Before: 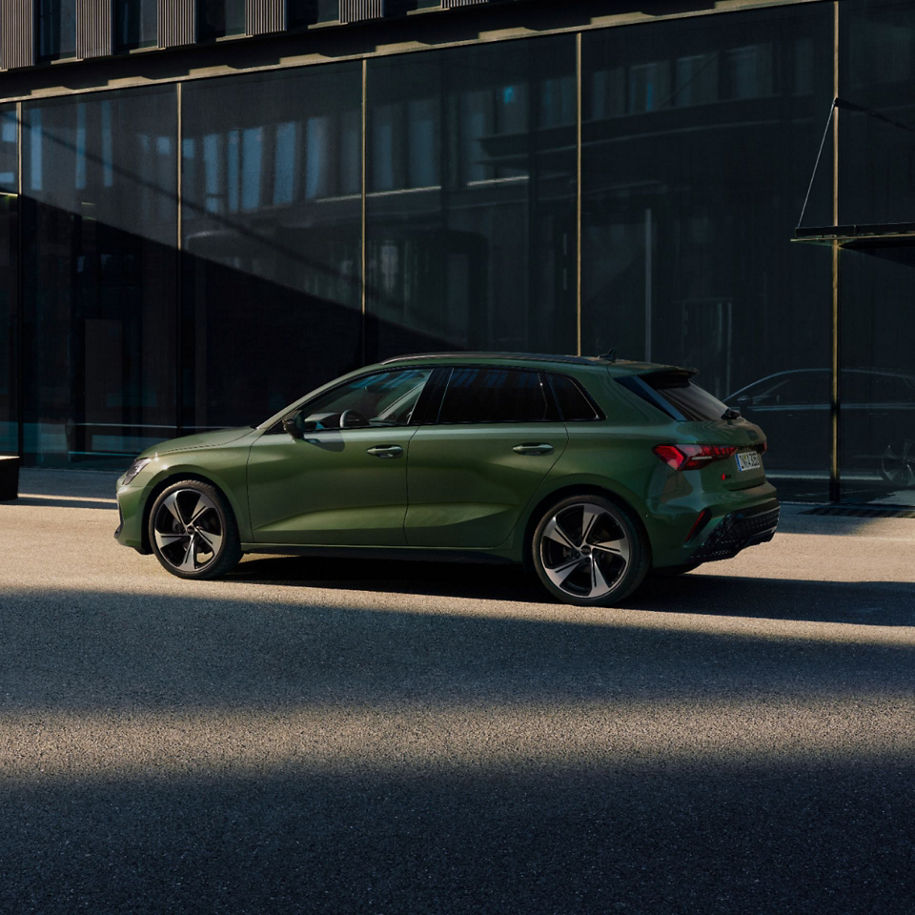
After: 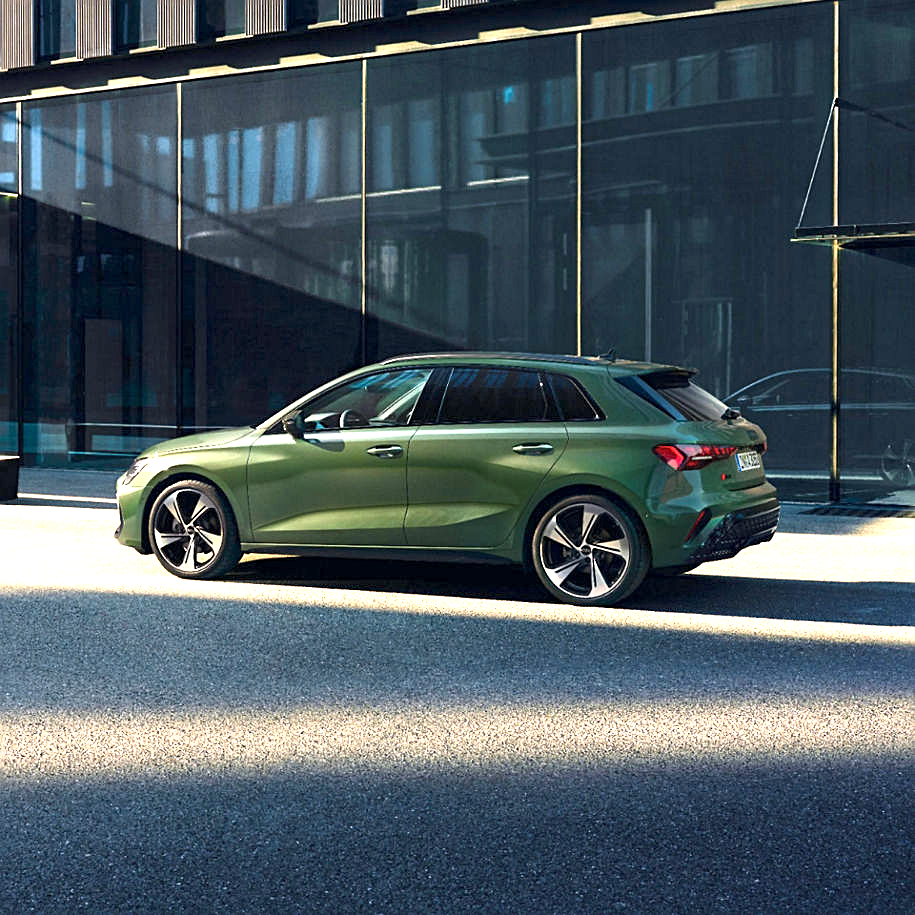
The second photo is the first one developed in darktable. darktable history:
sharpen: on, module defaults
color correction: highlights a* 0.207, highlights b* 2.7, shadows a* -0.874, shadows b* -4.78
exposure: exposure 2 EV, compensate highlight preservation false
